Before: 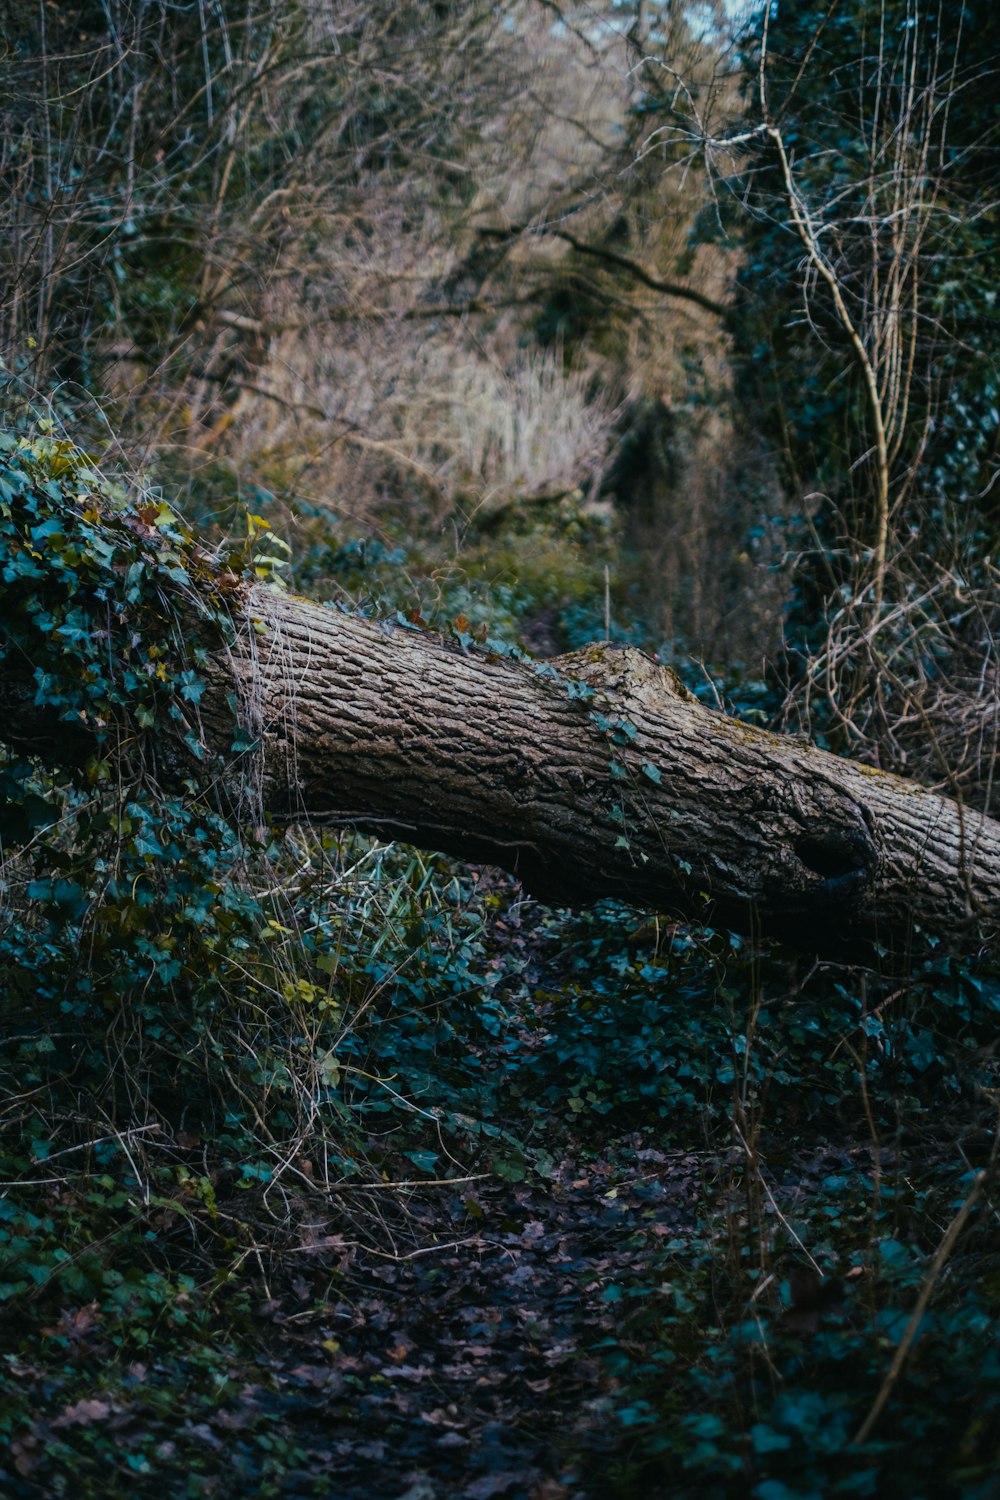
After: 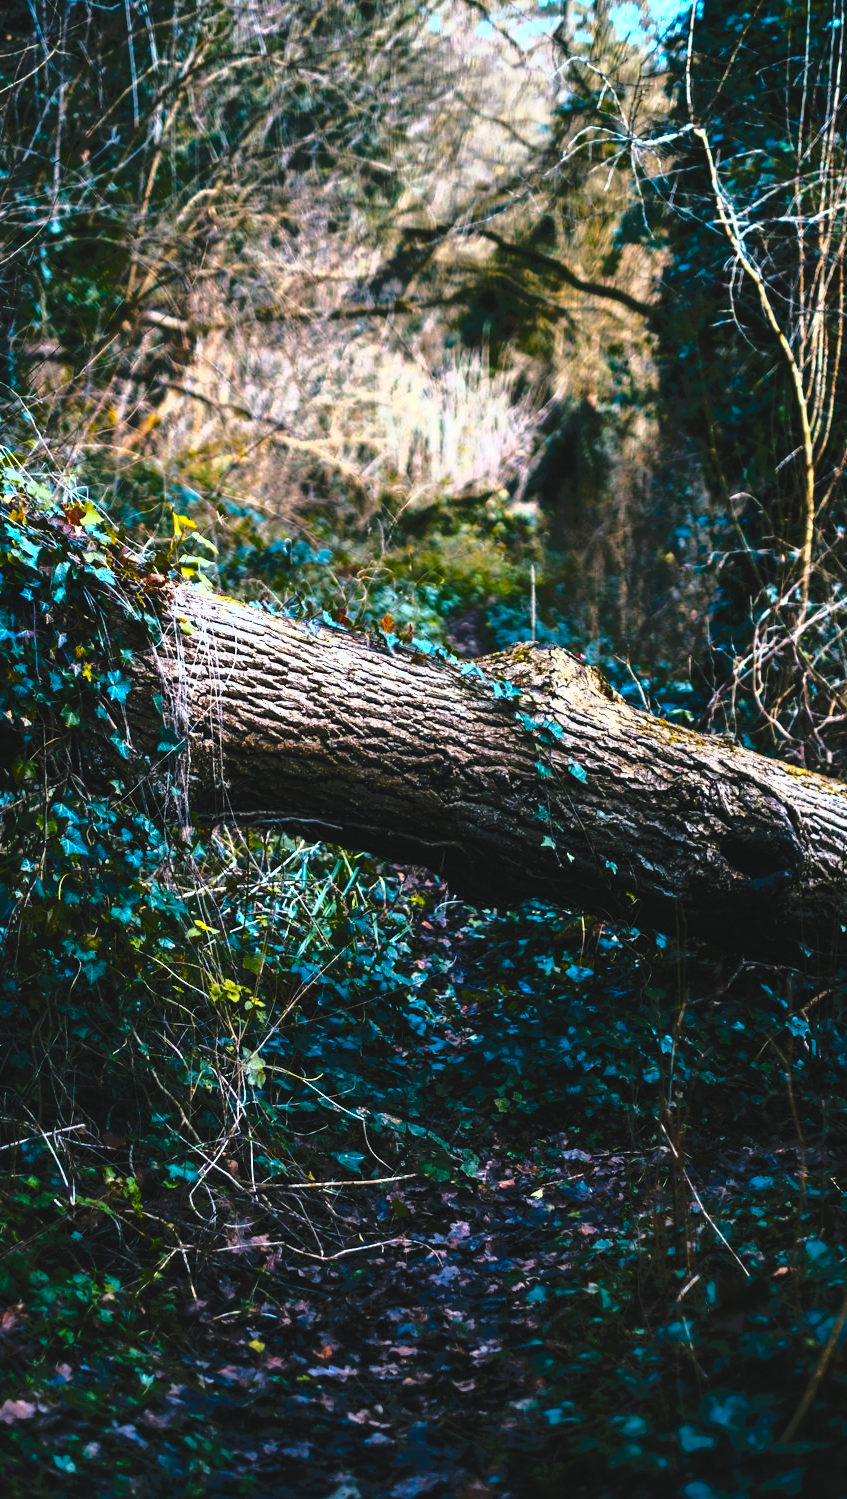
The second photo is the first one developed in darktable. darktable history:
tone equalizer: -8 EV -1.82 EV, -7 EV -1.15 EV, -6 EV -1.59 EV, edges refinement/feathering 500, mask exposure compensation -1.57 EV, preserve details no
crop: left 7.462%, right 7.808%
contrast brightness saturation: contrast 0.995, brightness 0.992, saturation 0.983
